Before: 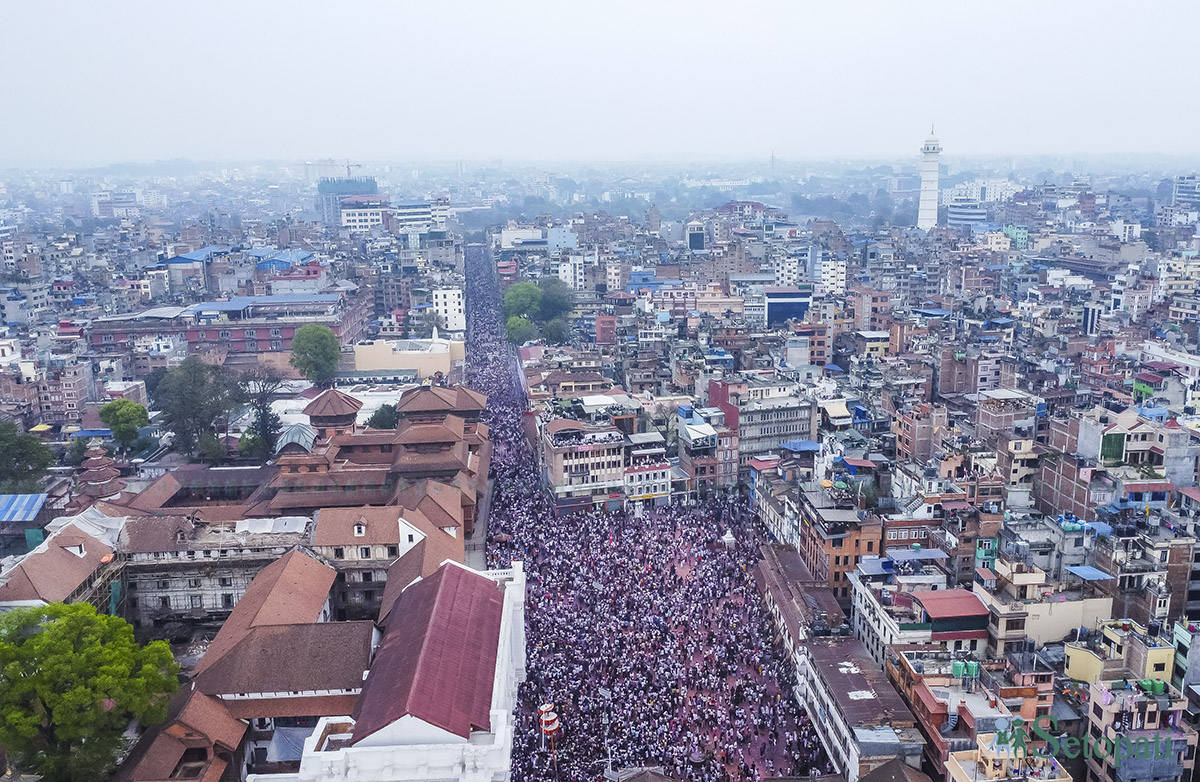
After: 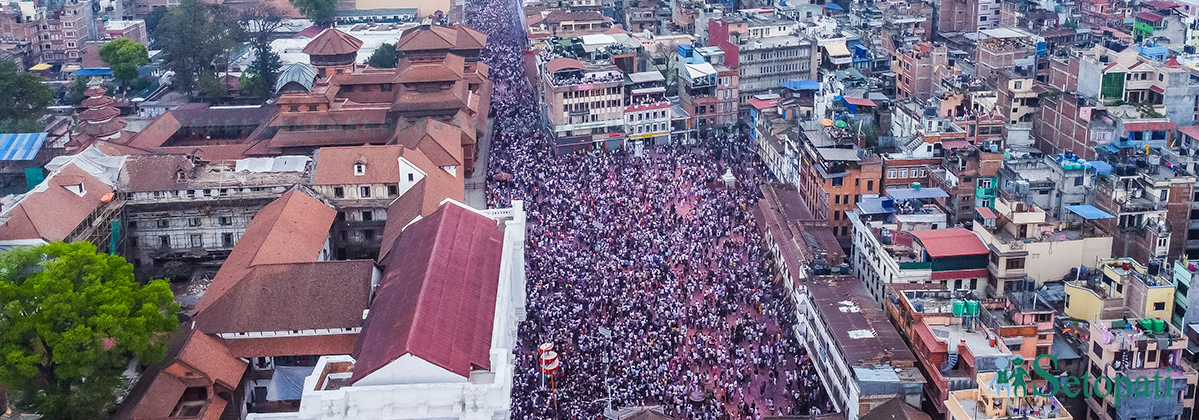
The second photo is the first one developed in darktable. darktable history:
crop and rotate: top 46.237%
shadows and highlights: shadows 37.27, highlights -28.18, soften with gaussian
contrast brightness saturation: contrast 0.04, saturation 0.07
